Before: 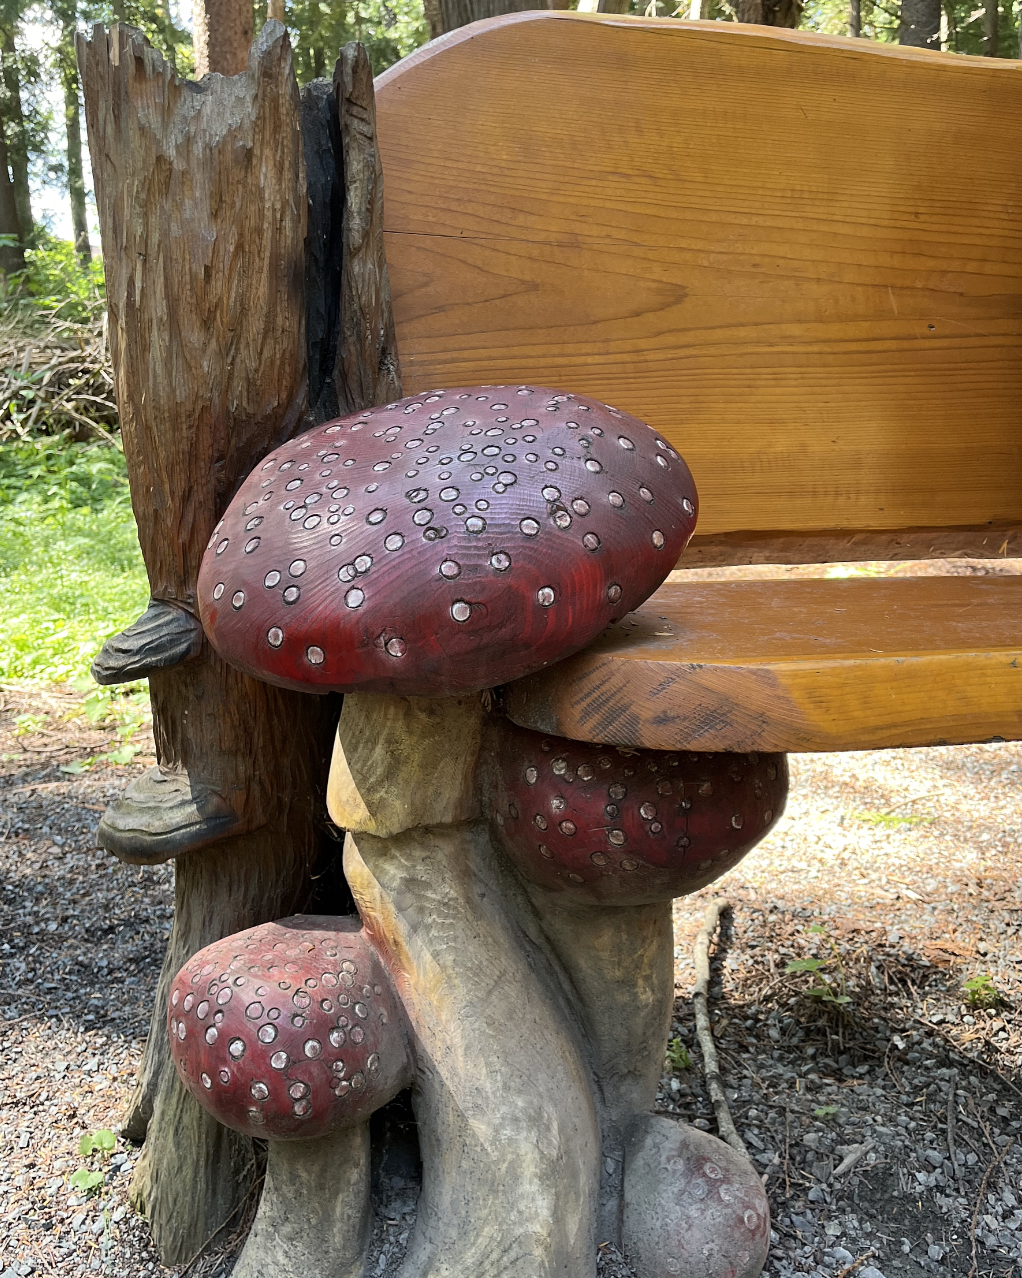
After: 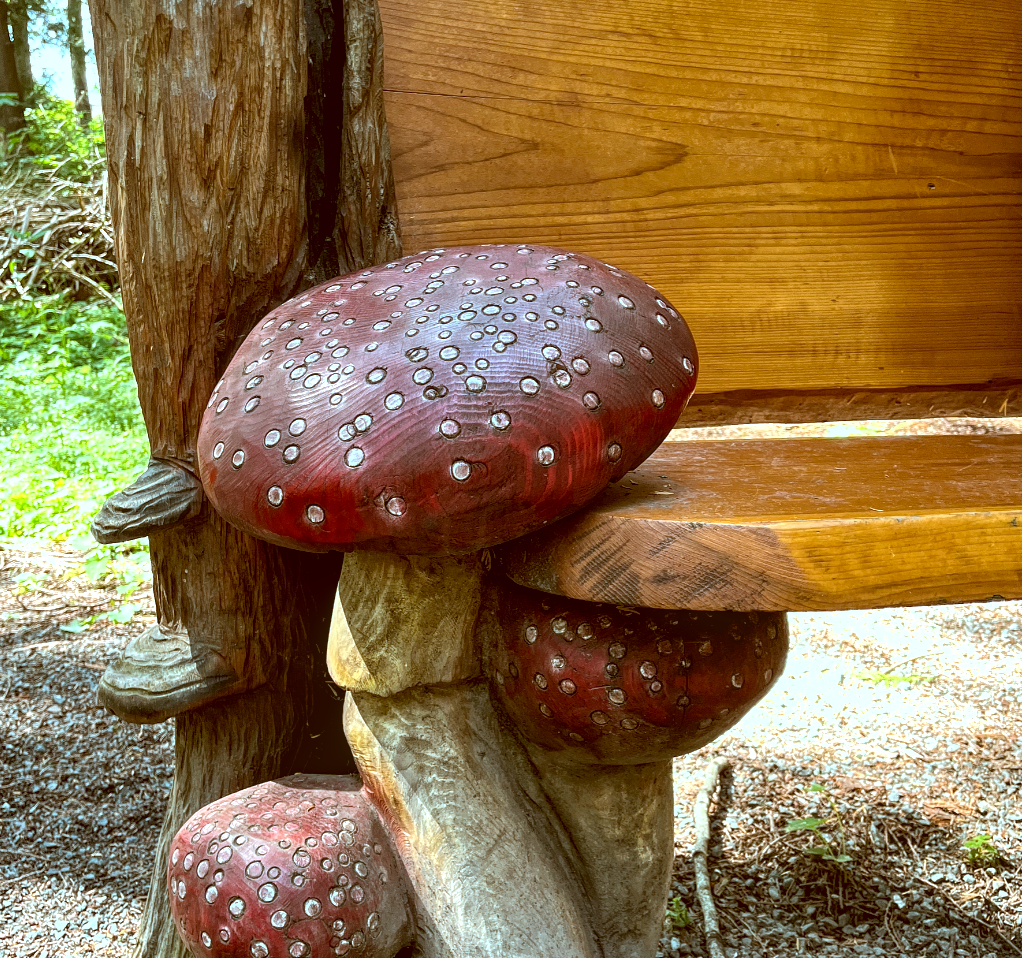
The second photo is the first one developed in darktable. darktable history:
color correction: highlights a* -14.68, highlights b* -16.62, shadows a* 10.9, shadows b* 28.68
crop: top 11.055%, bottom 13.932%
local contrast: highlights 76%, shadows 55%, detail 177%, midtone range 0.208
color balance rgb: highlights gain › chroma 1.092%, highlights gain › hue 53.45°, global offset › luminance -0.469%, perceptual saturation grading › global saturation 0.569%, perceptual brilliance grading › highlights 15.919%, perceptual brilliance grading › shadows -13.935%
